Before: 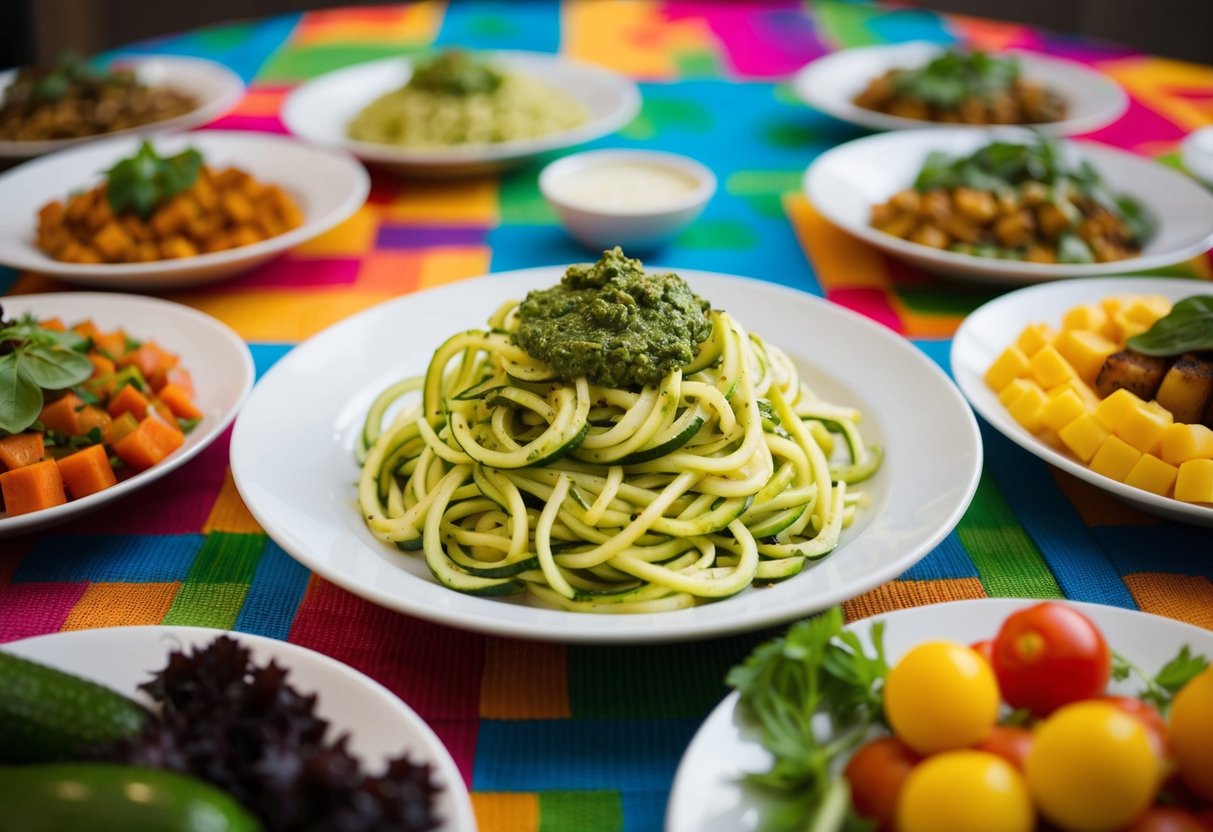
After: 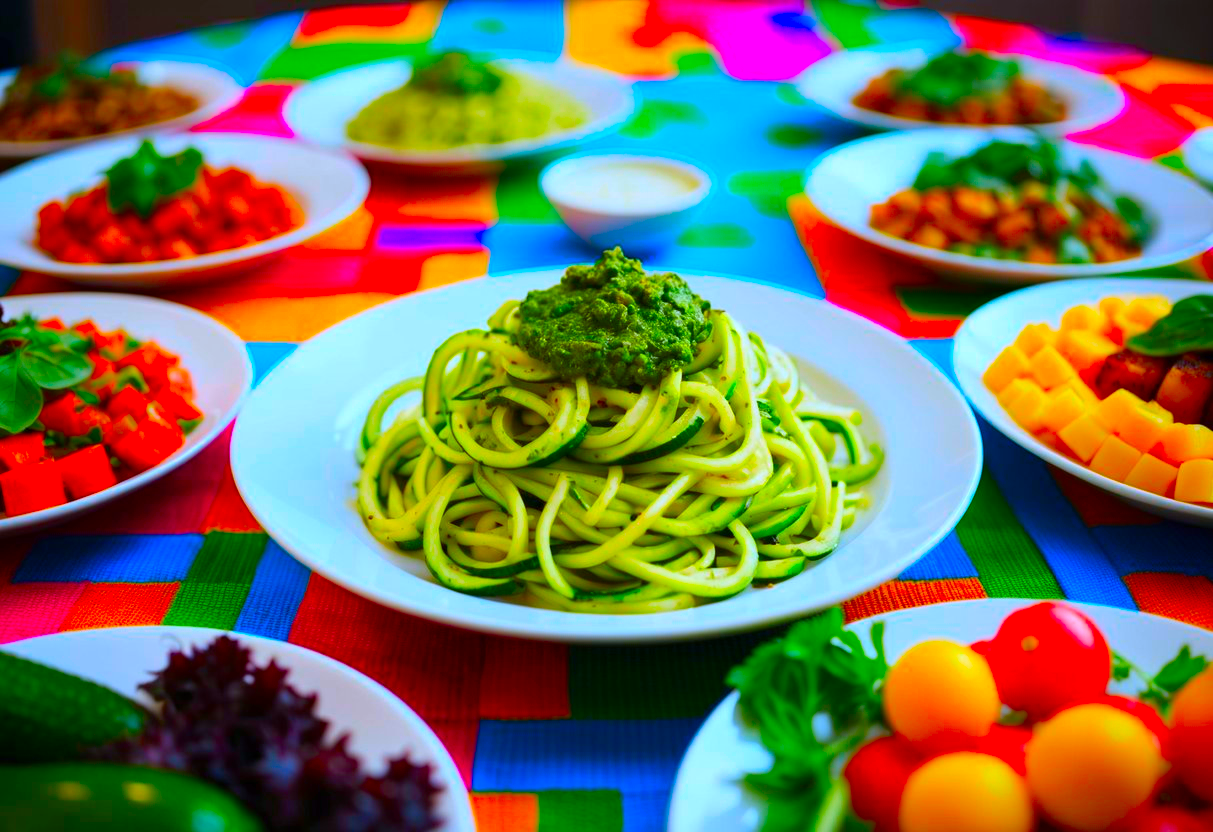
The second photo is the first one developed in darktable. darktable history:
color correction: saturation 3
tone equalizer: on, module defaults
color calibration: x 0.37, y 0.382, temperature 4313.32 K
